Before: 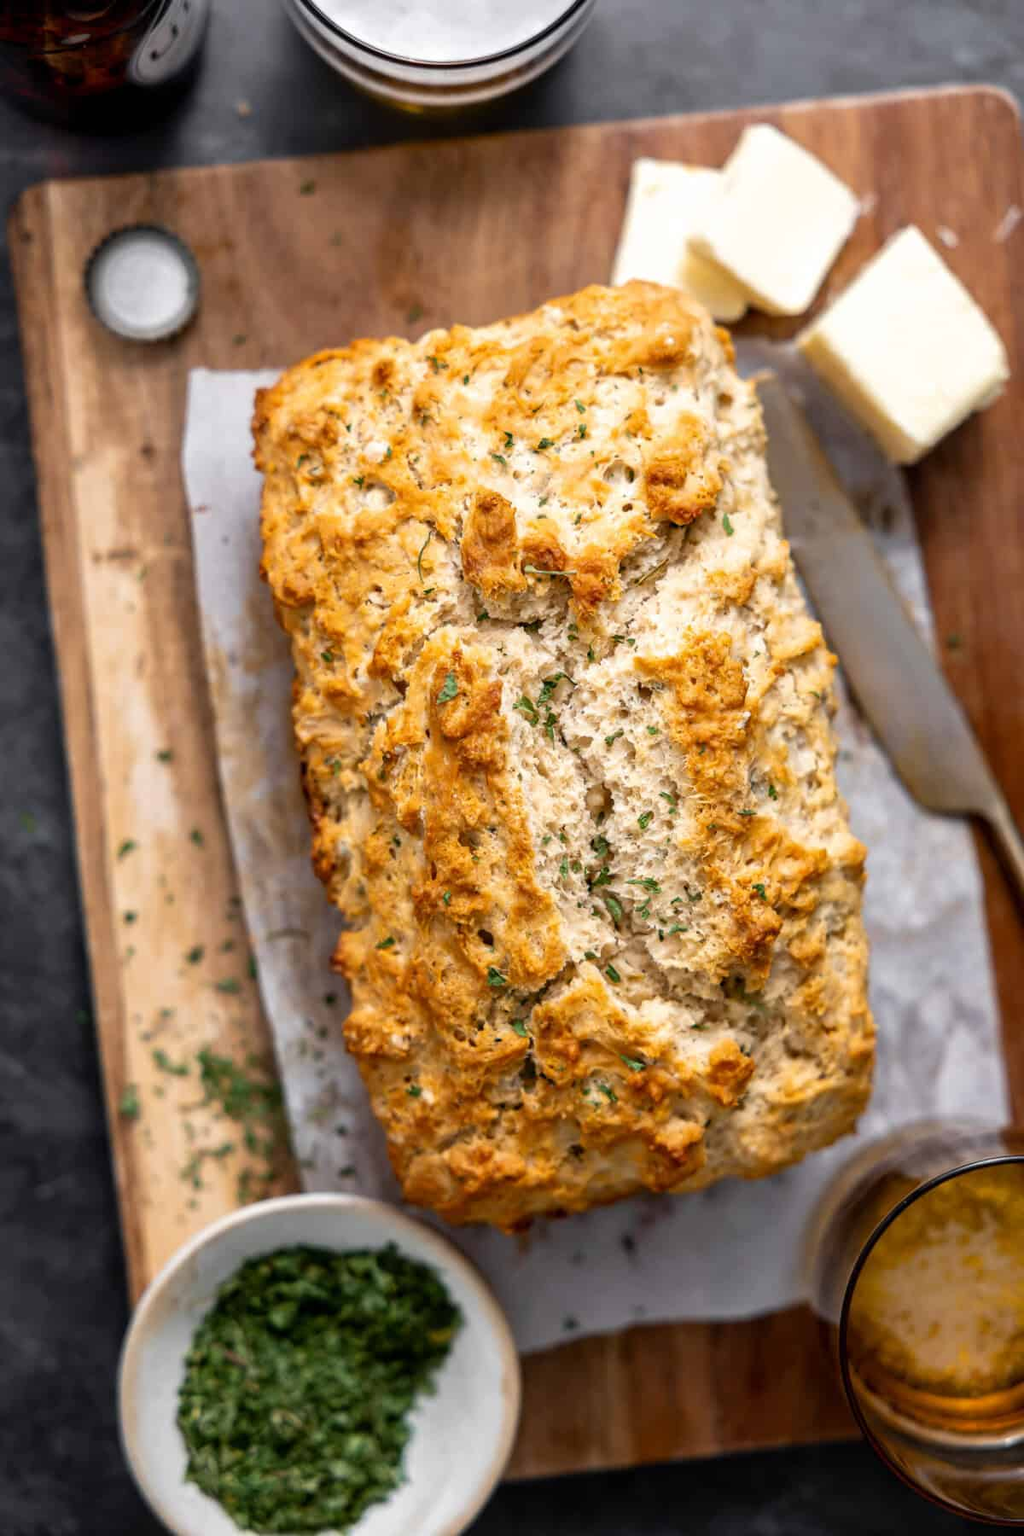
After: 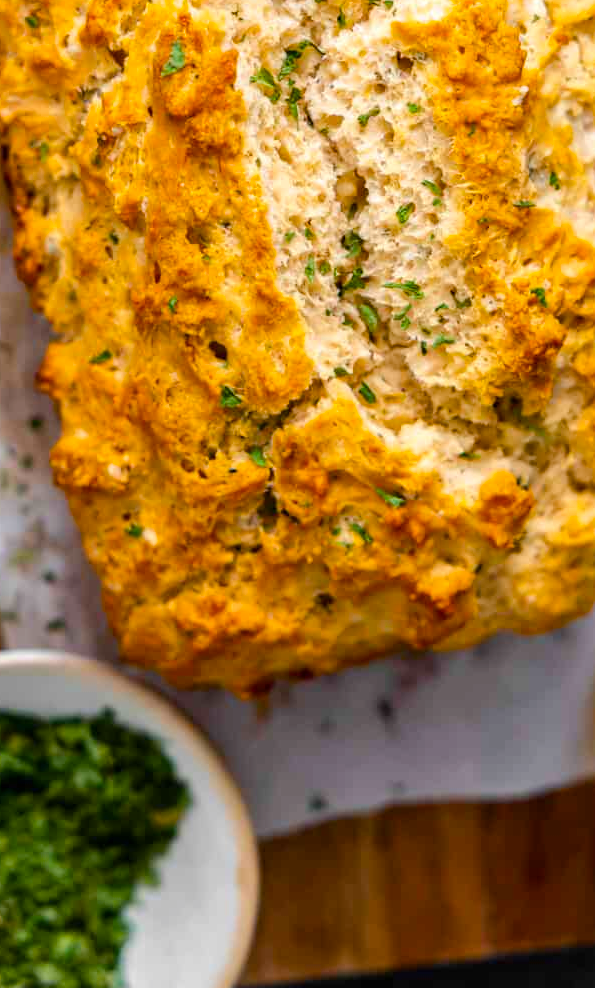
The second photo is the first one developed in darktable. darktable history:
color balance rgb: linear chroma grading › global chroma 40.256%, perceptual saturation grading › global saturation 0.477%, perceptual brilliance grading › mid-tones 10.797%, perceptual brilliance grading › shadows 14.586%
crop: left 29.255%, top 41.594%, right 21.091%, bottom 3.486%
